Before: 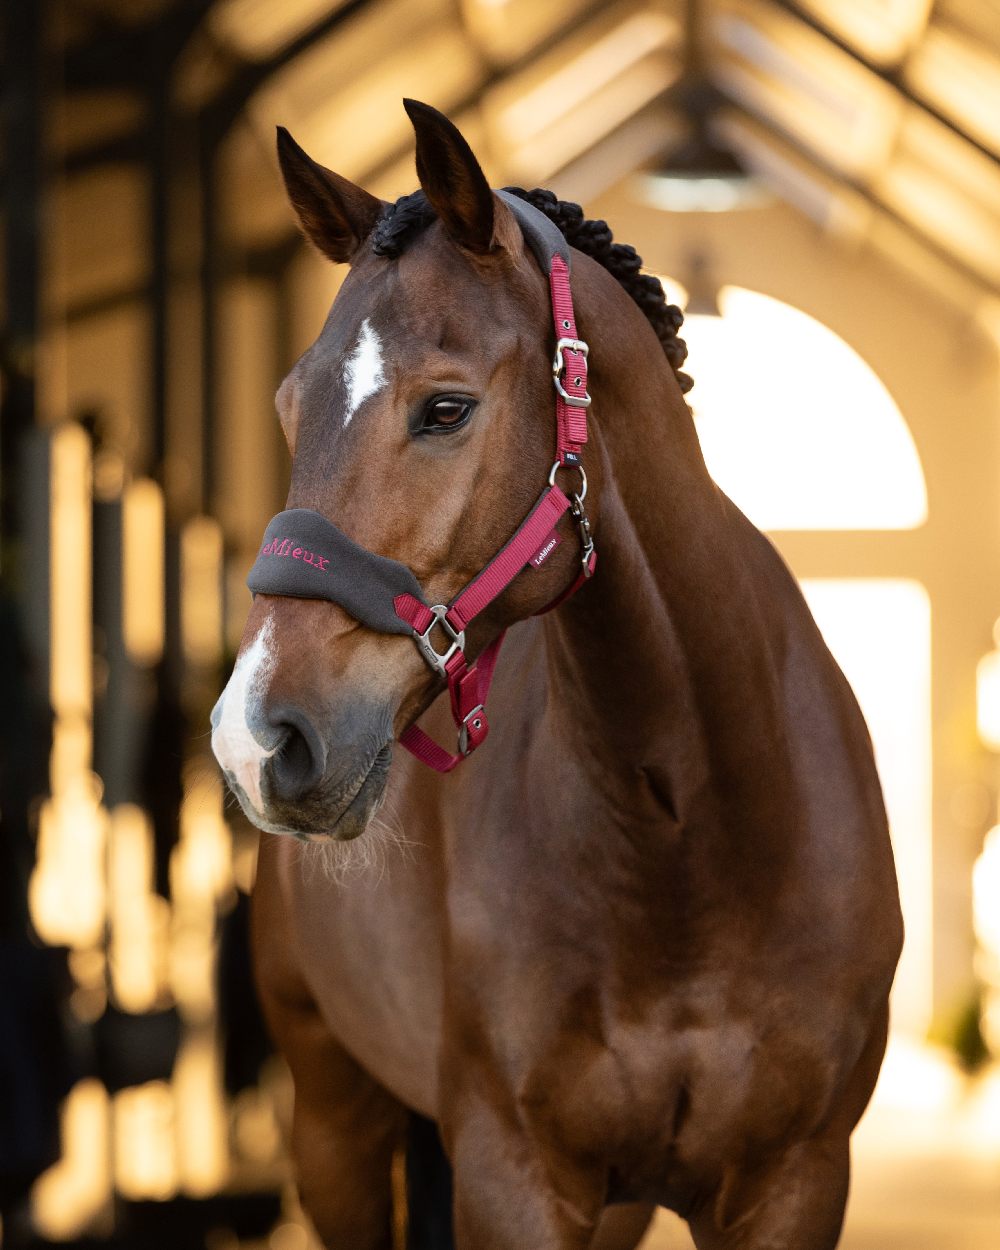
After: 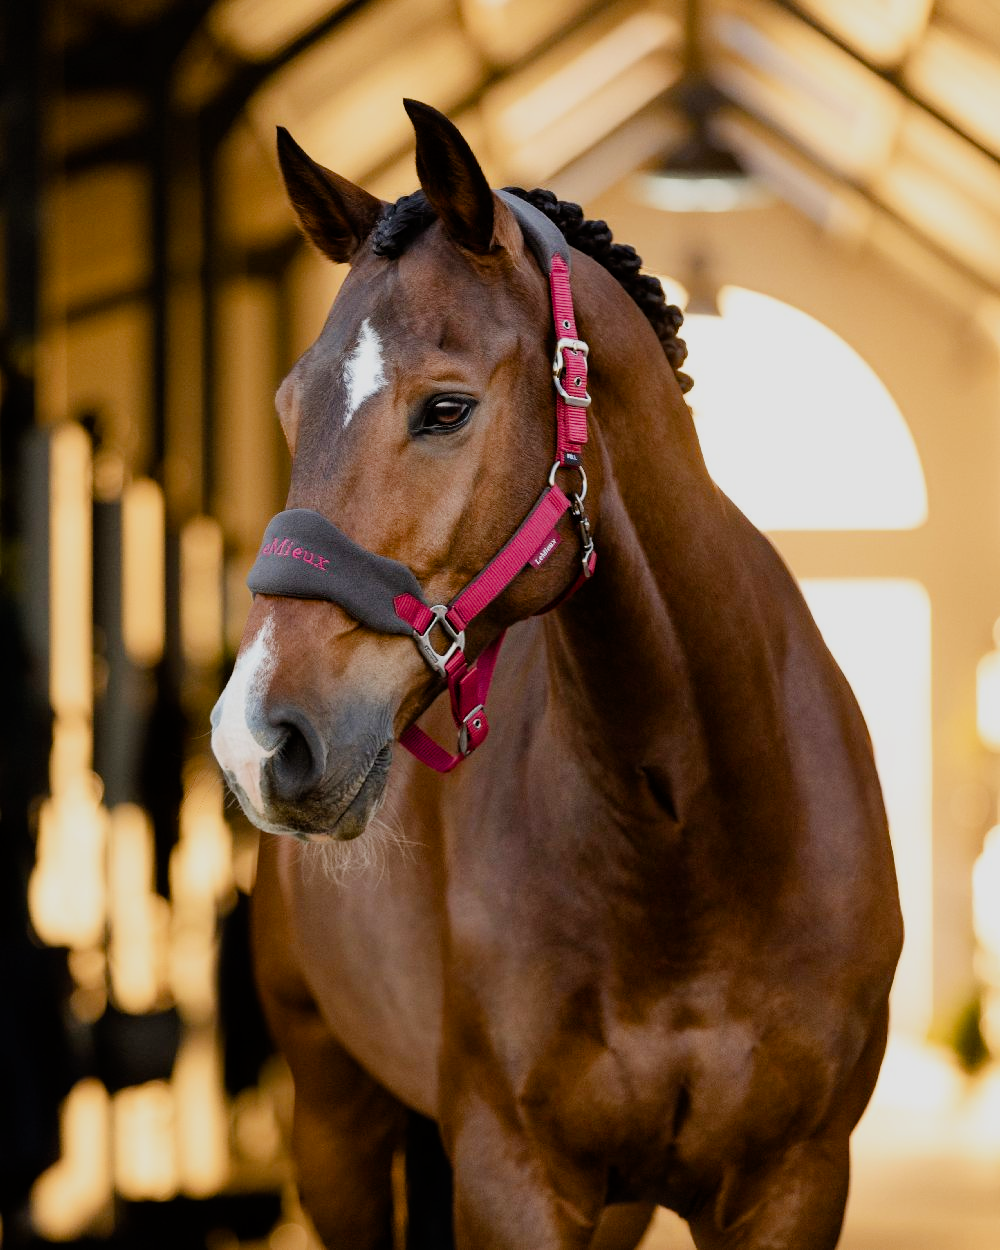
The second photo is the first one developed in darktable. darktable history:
color balance rgb: perceptual saturation grading › global saturation 20%, perceptual saturation grading › highlights -25.189%, perceptual saturation grading › shadows 24.667%
filmic rgb: black relative exposure -8.01 EV, white relative exposure 3.85 EV, hardness 4.29
exposure: exposure 0.129 EV, compensate exposure bias true, compensate highlight preservation false
